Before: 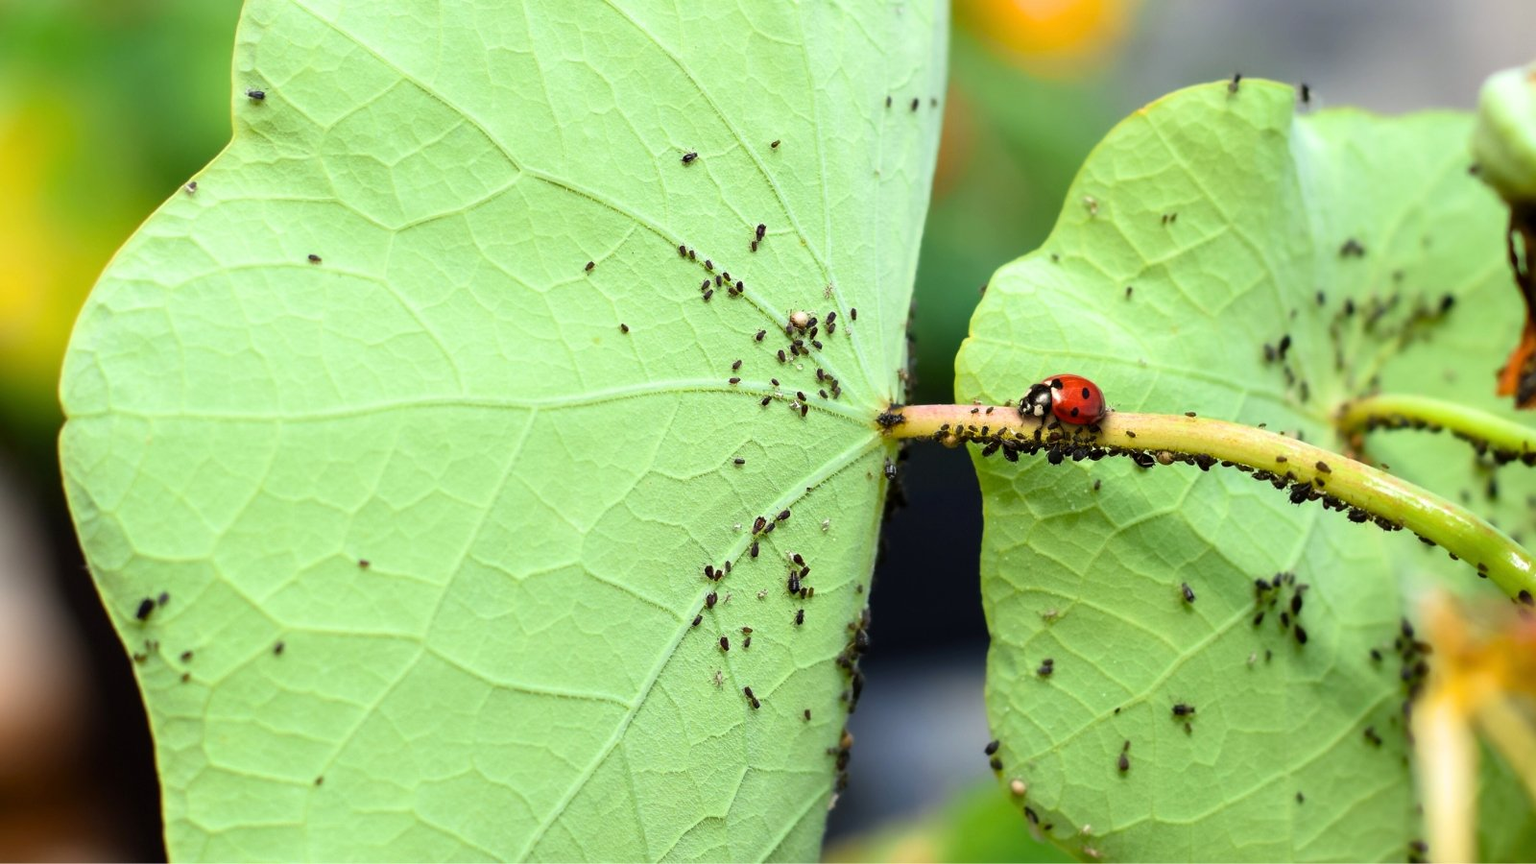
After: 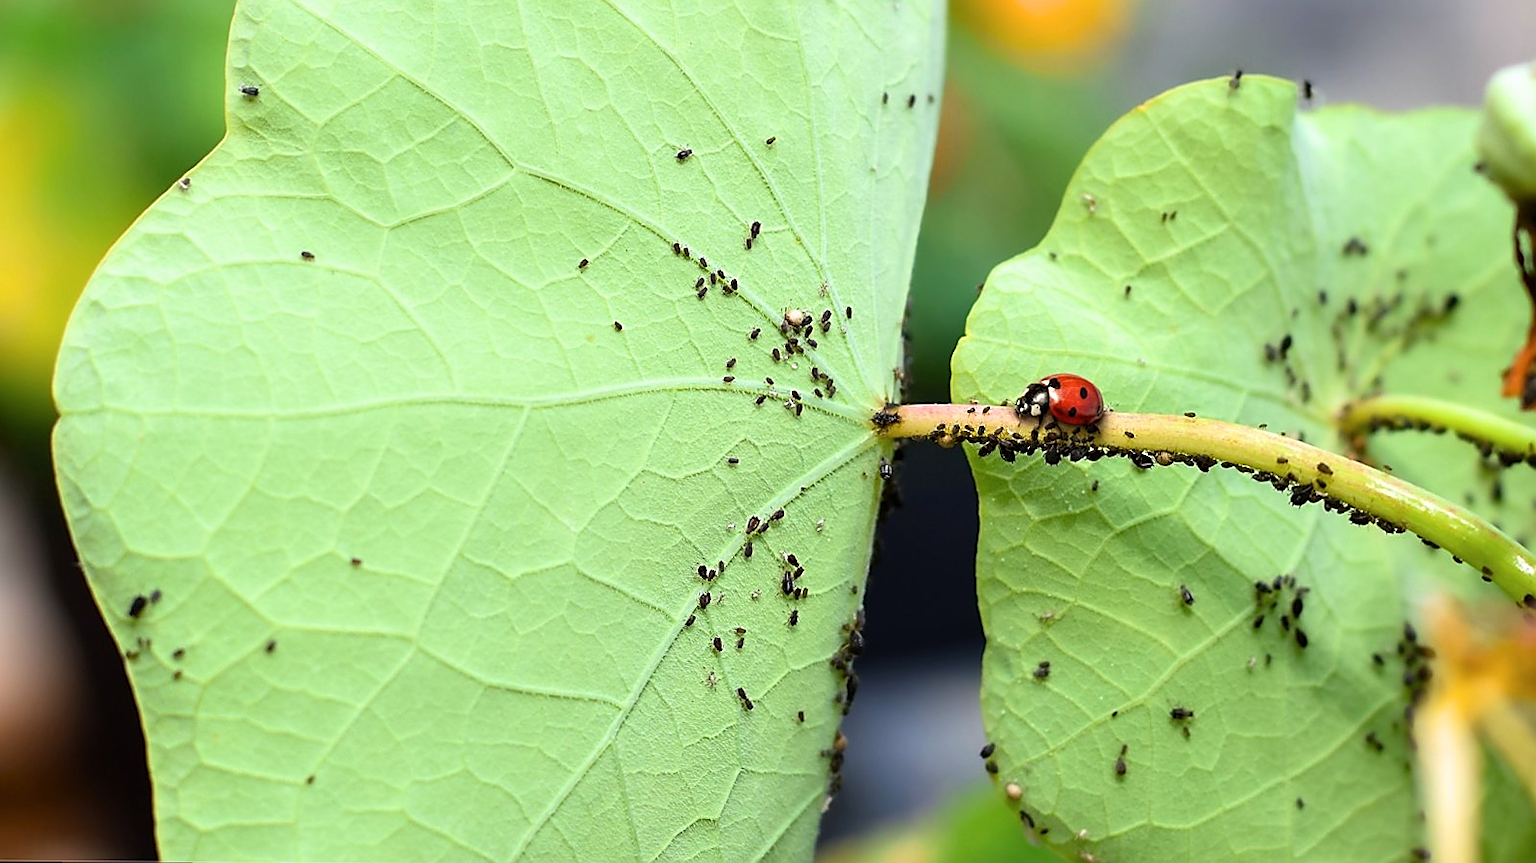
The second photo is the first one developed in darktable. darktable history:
color calibration: illuminant custom, x 0.348, y 0.366, temperature 4940.58 K
rotate and perspective: rotation 0.192°, lens shift (horizontal) -0.015, crop left 0.005, crop right 0.996, crop top 0.006, crop bottom 0.99
sharpen: radius 1.4, amount 1.25, threshold 0.7
